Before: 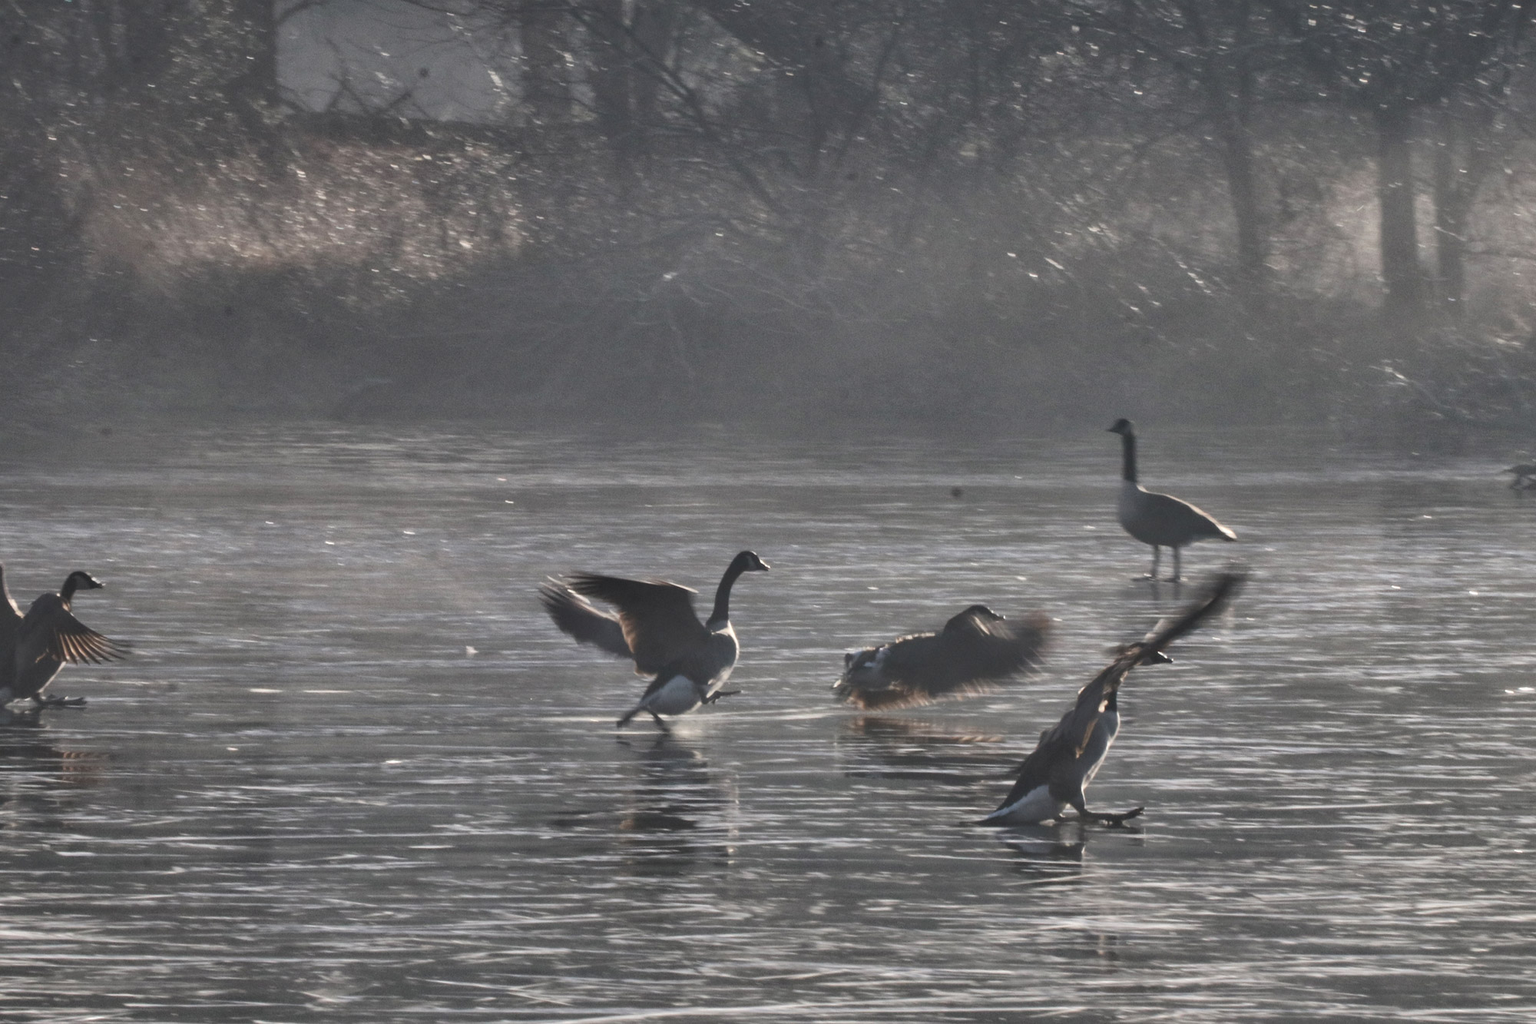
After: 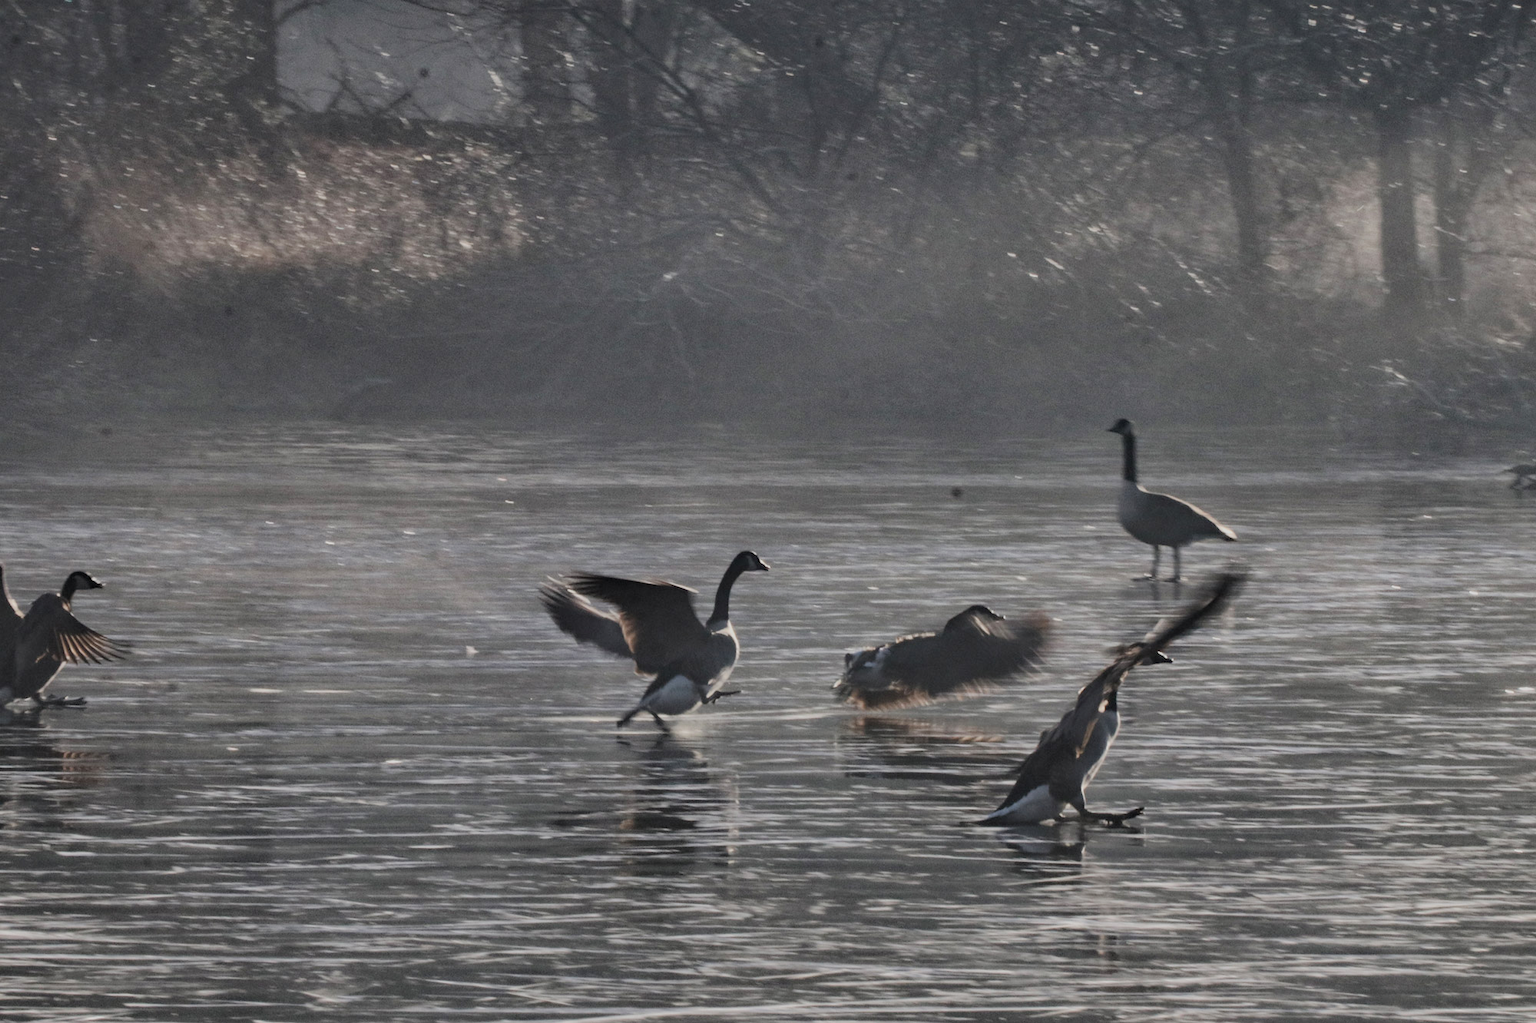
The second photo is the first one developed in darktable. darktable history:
haze removal: compatibility mode true, adaptive false
tone equalizer: edges refinement/feathering 500, mask exposure compensation -1.57 EV, preserve details no
filmic rgb: black relative exposure -7.65 EV, white relative exposure 4.56 EV, hardness 3.61, iterations of high-quality reconstruction 0
